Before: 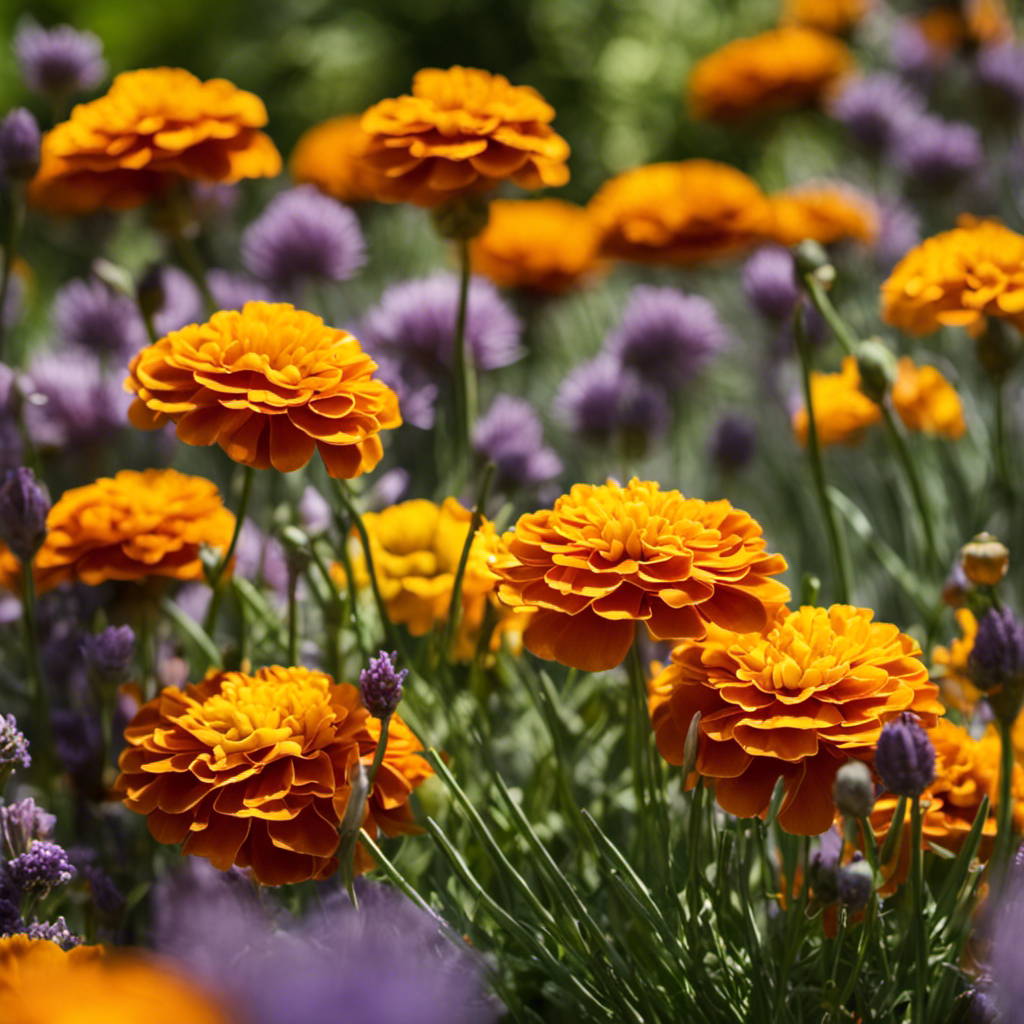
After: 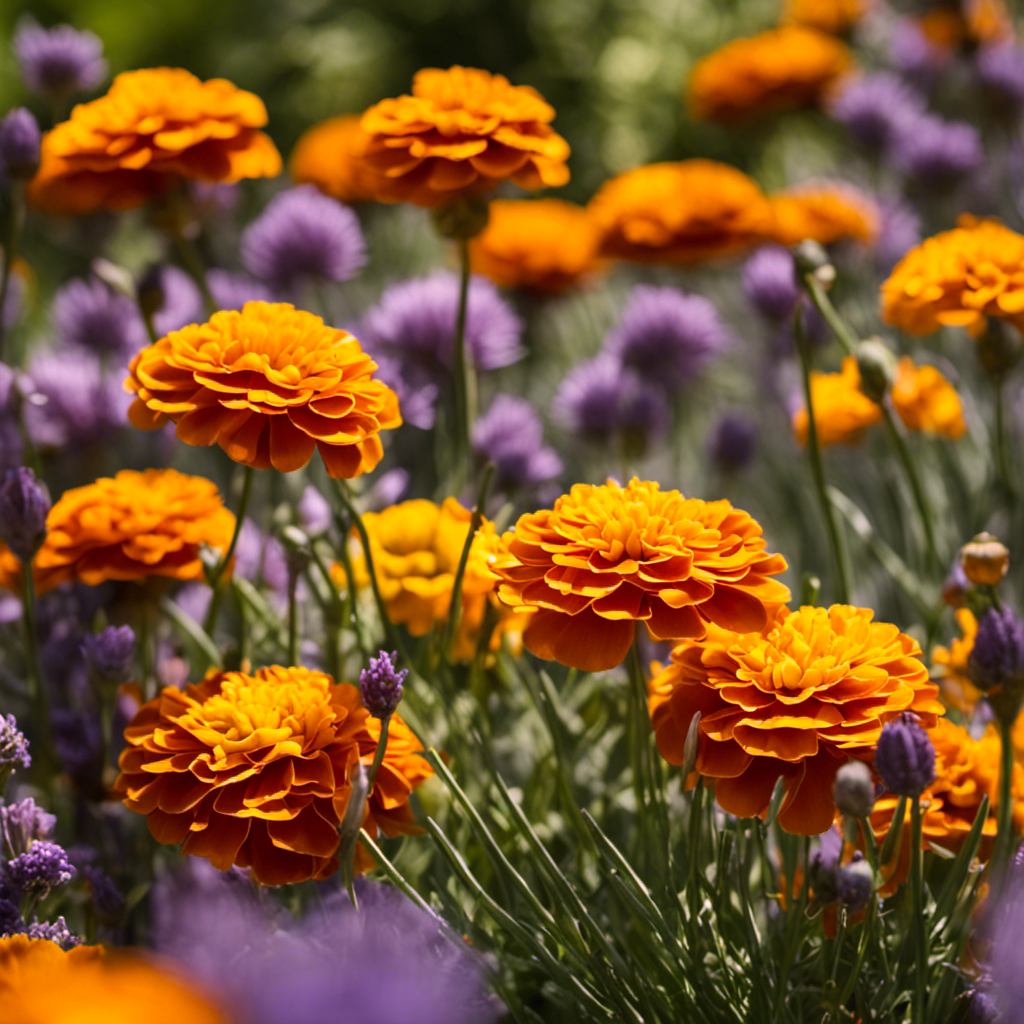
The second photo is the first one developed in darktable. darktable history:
color calibration: output R [1.063, -0.012, -0.003, 0], output B [-0.079, 0.047, 1, 0], gray › normalize channels true, illuminant as shot in camera, x 0.358, y 0.373, temperature 4628.91 K, gamut compression 0.018
